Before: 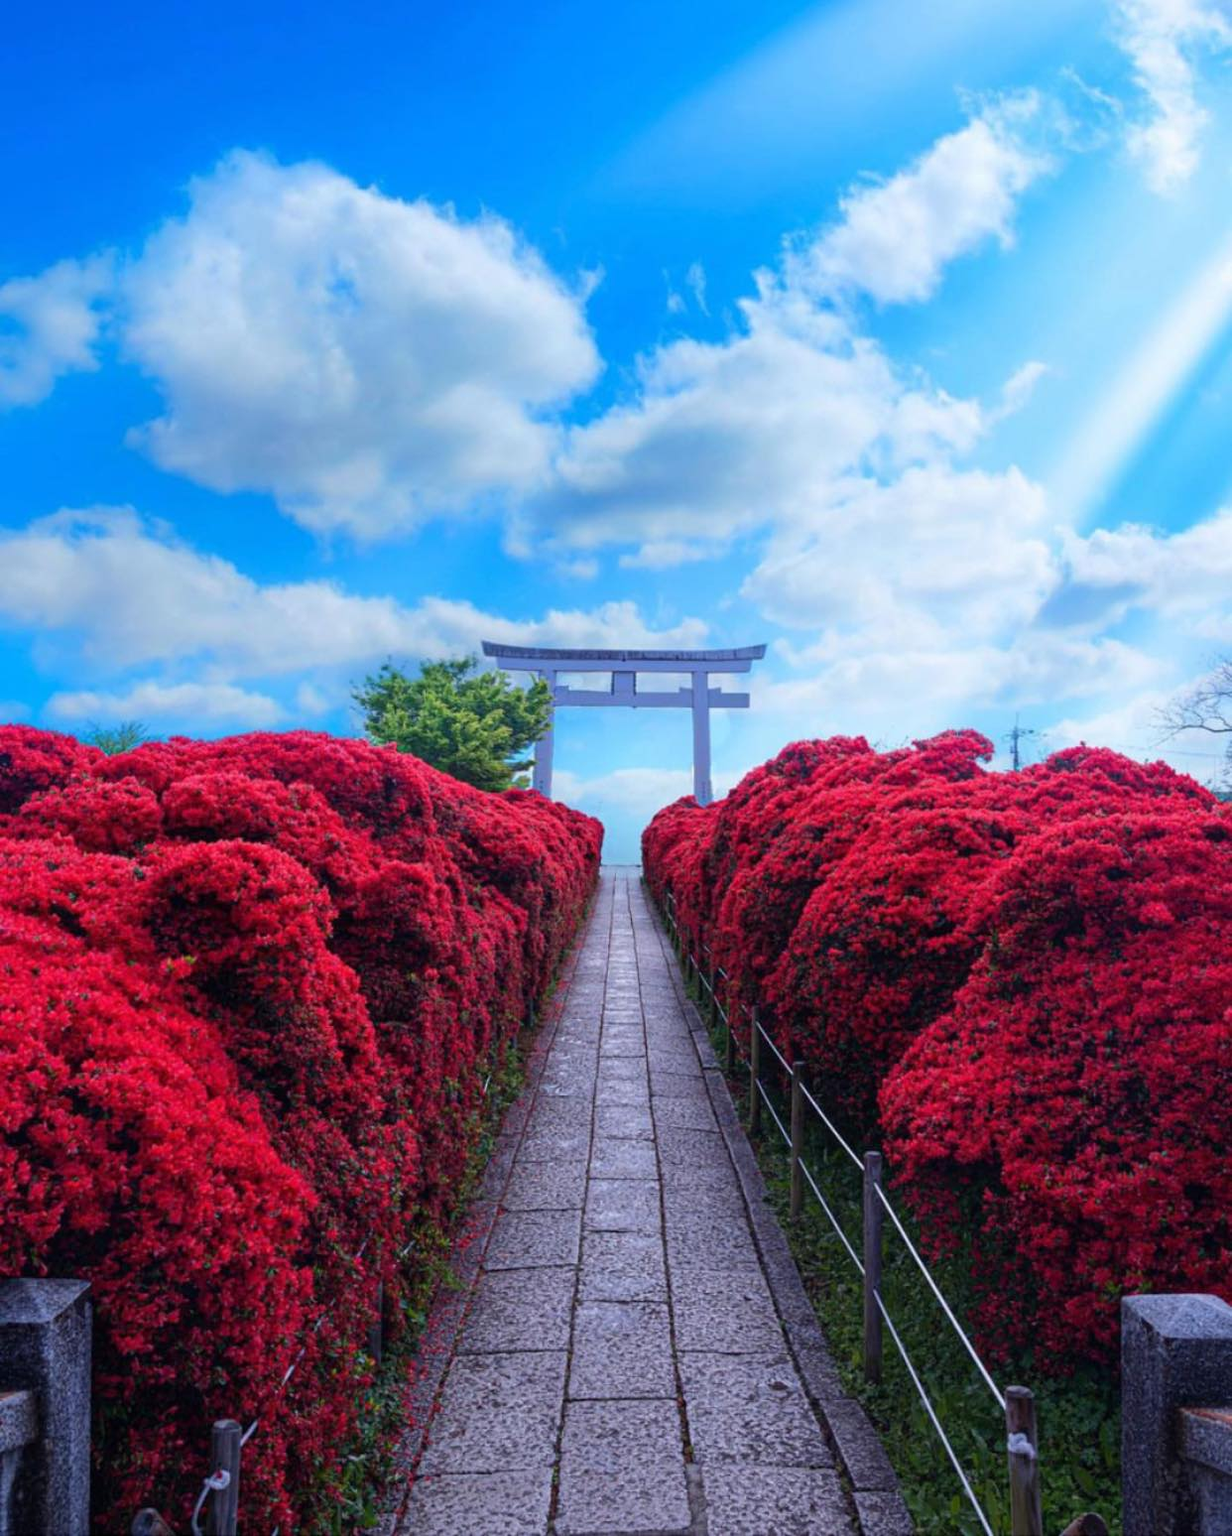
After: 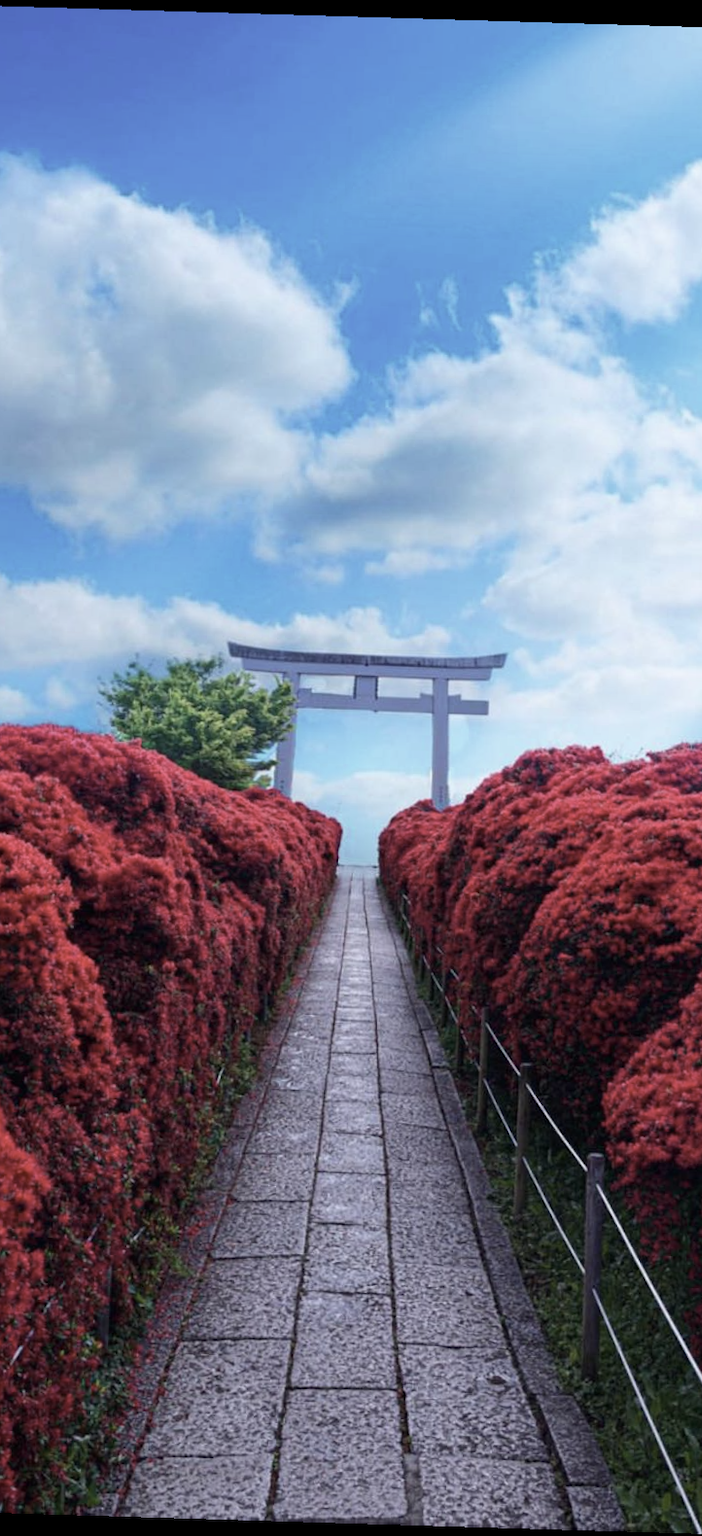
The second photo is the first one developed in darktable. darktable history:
rotate and perspective: rotation 1.72°, automatic cropping off
crop: left 21.674%, right 22.086%
contrast brightness saturation: contrast 0.1, saturation -0.36
